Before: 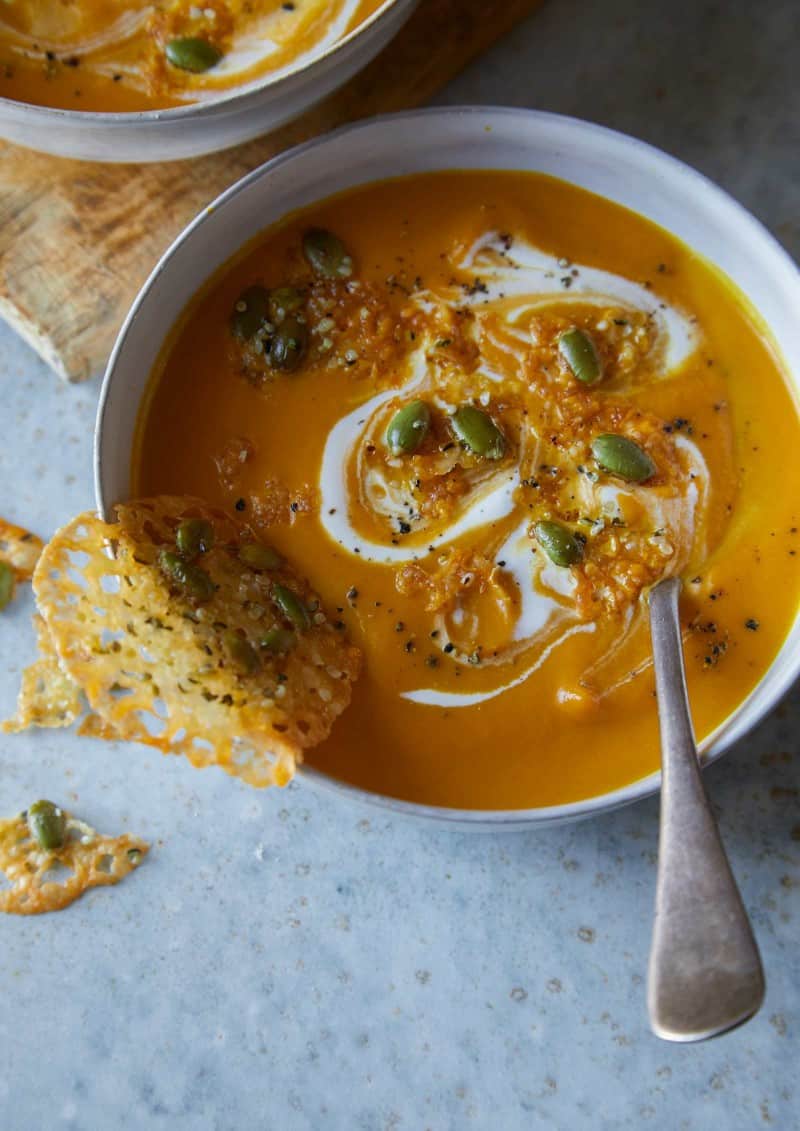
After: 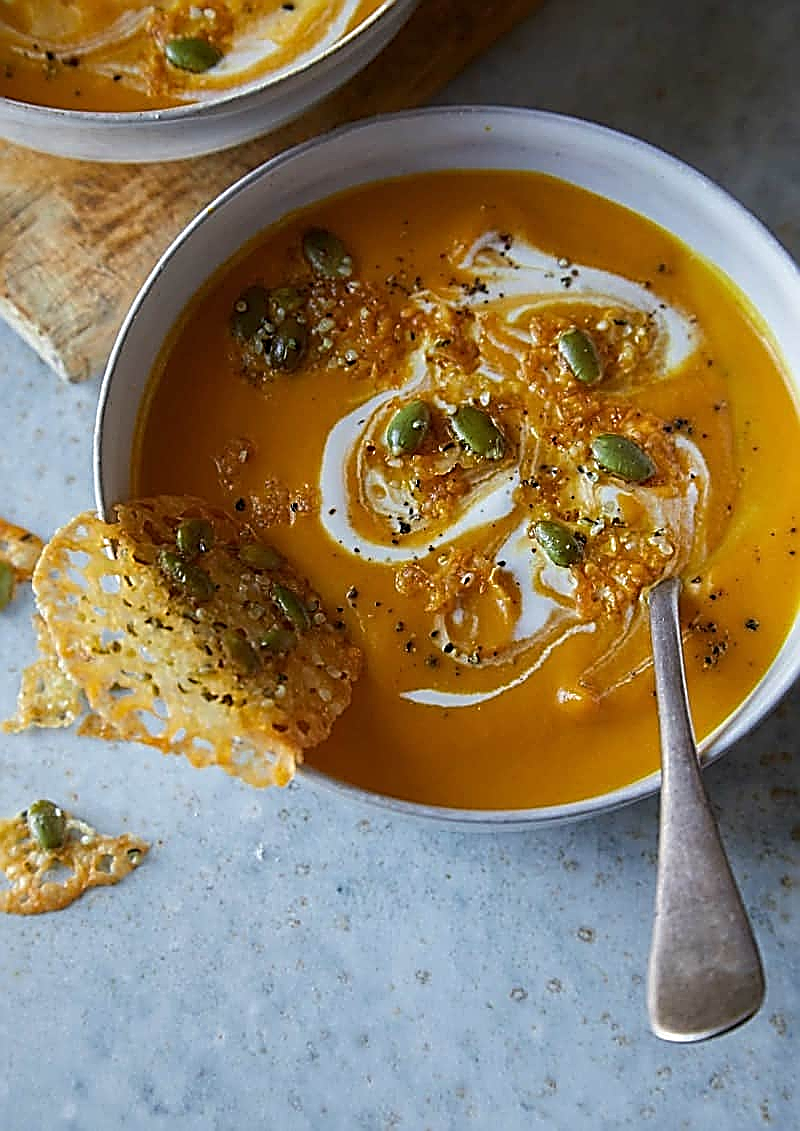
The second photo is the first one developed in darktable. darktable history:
sharpen: amount 1.997
